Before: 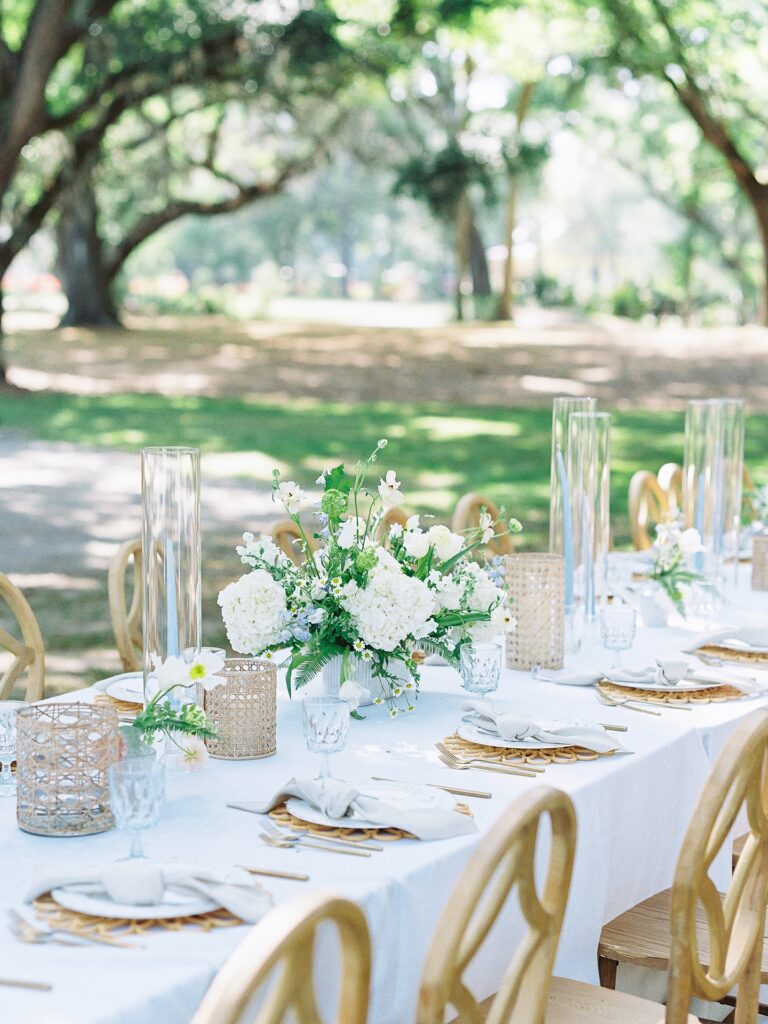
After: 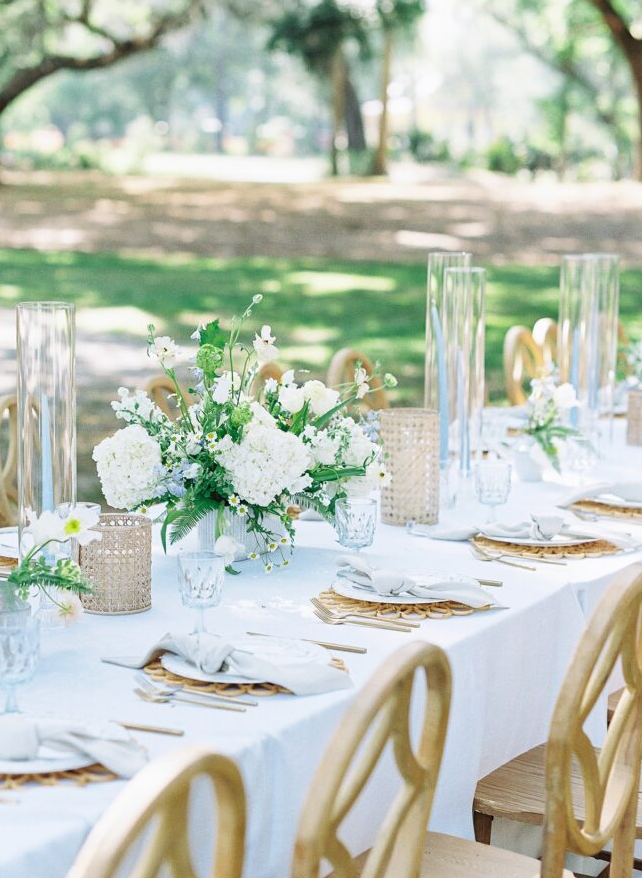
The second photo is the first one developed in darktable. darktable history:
crop: left 16.315%, top 14.246%
contrast brightness saturation: contrast 0.05
